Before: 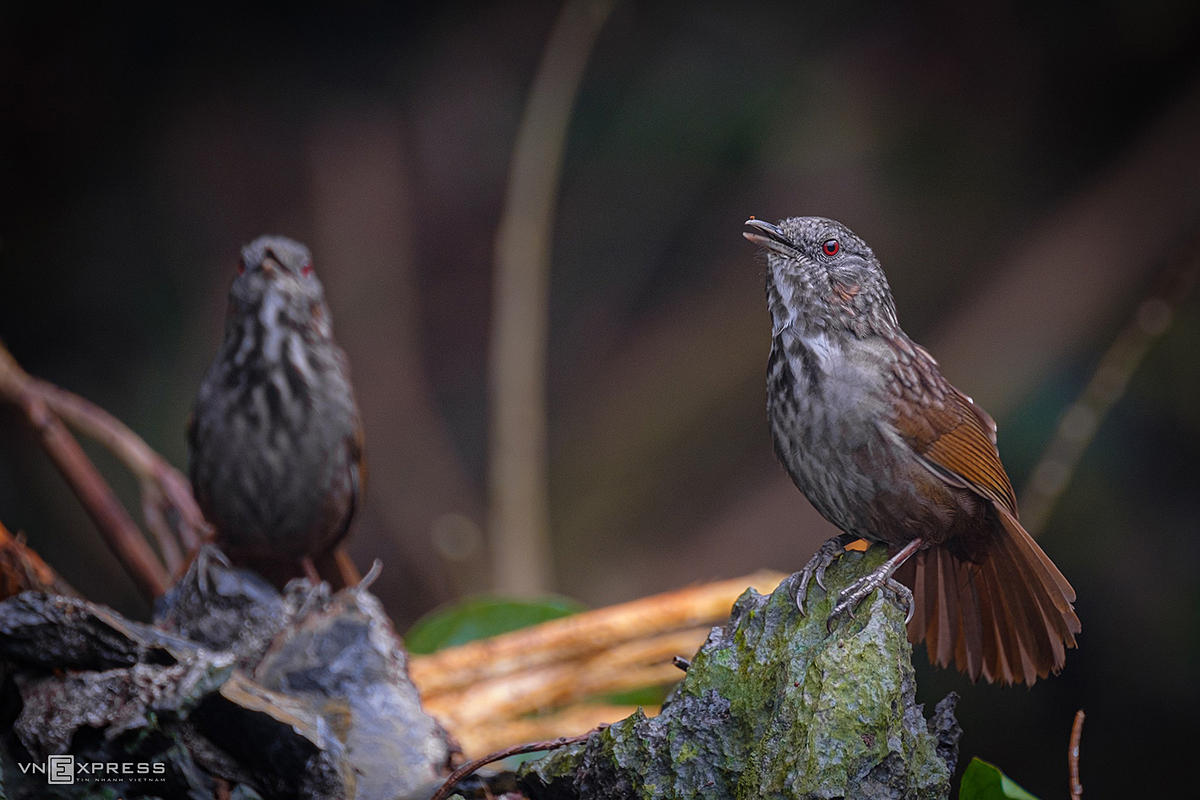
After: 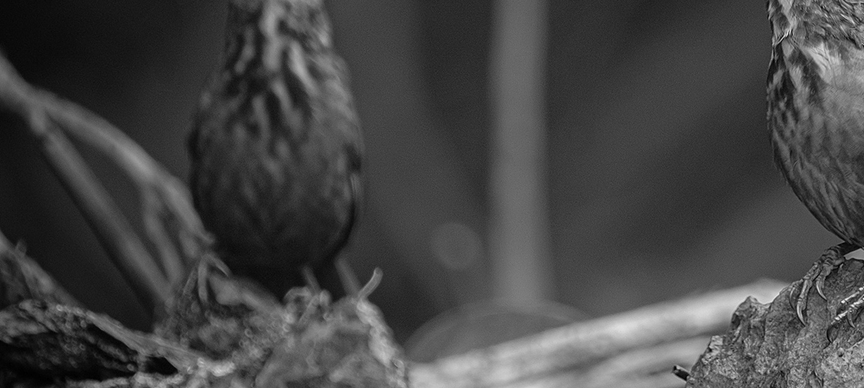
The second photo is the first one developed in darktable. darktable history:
crop: top 36.498%, right 27.964%, bottom 14.995%
monochrome: on, module defaults
